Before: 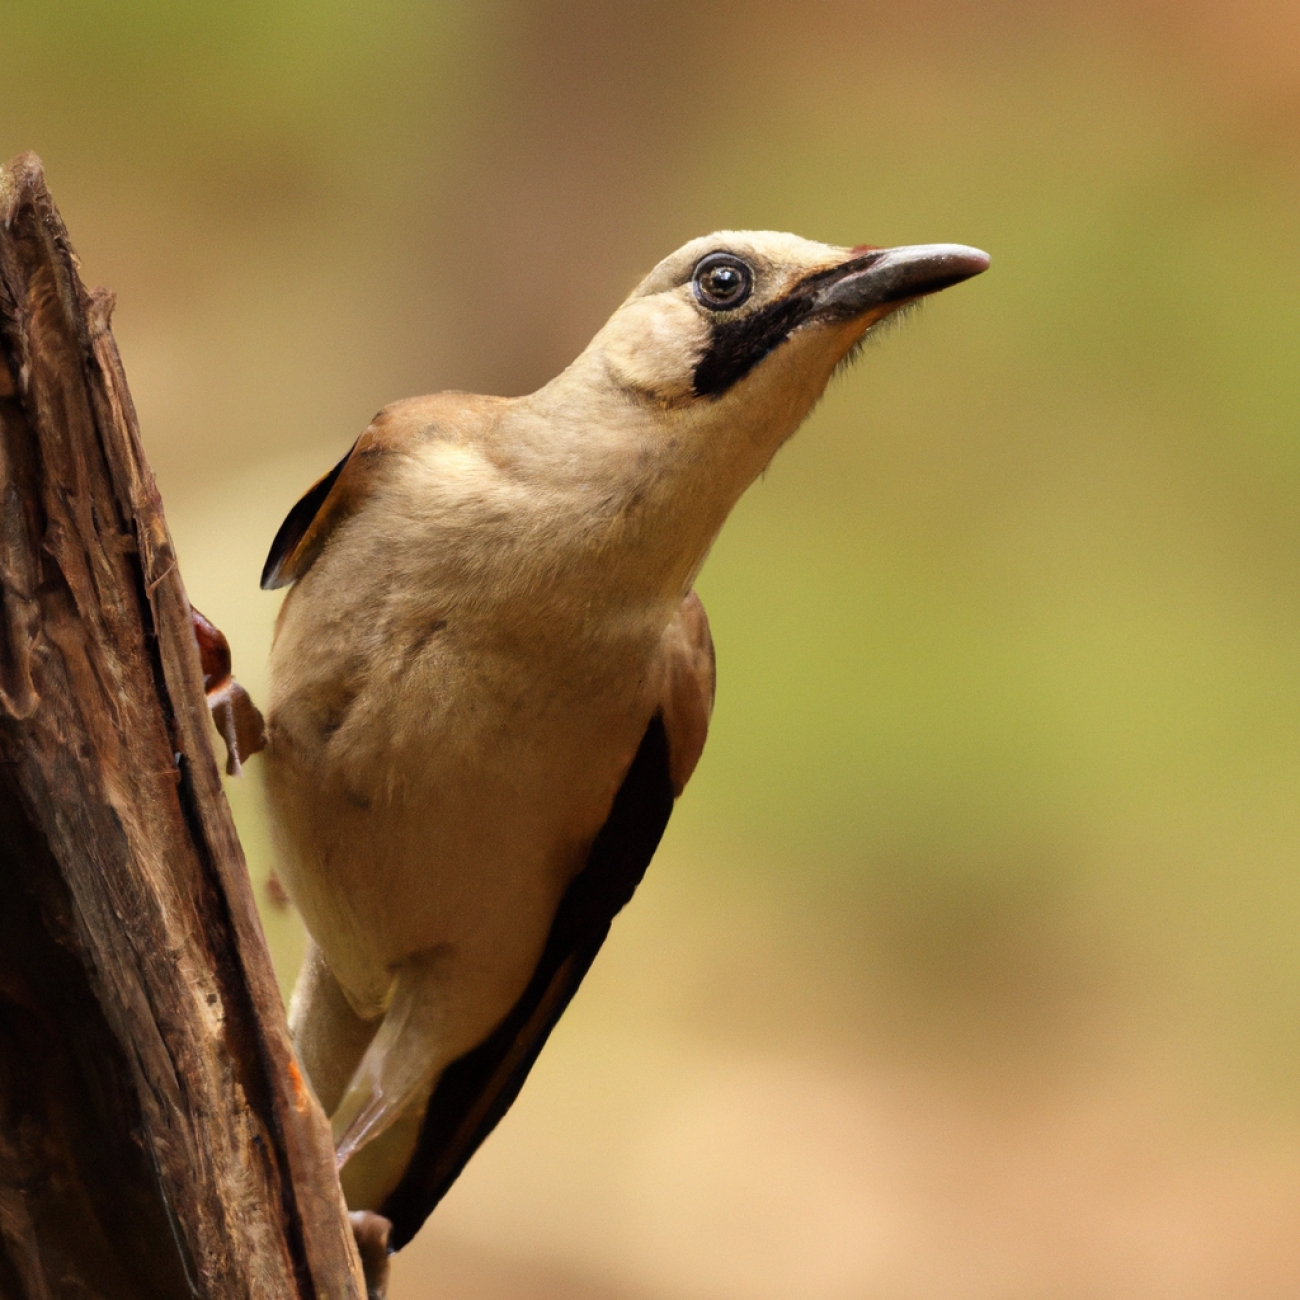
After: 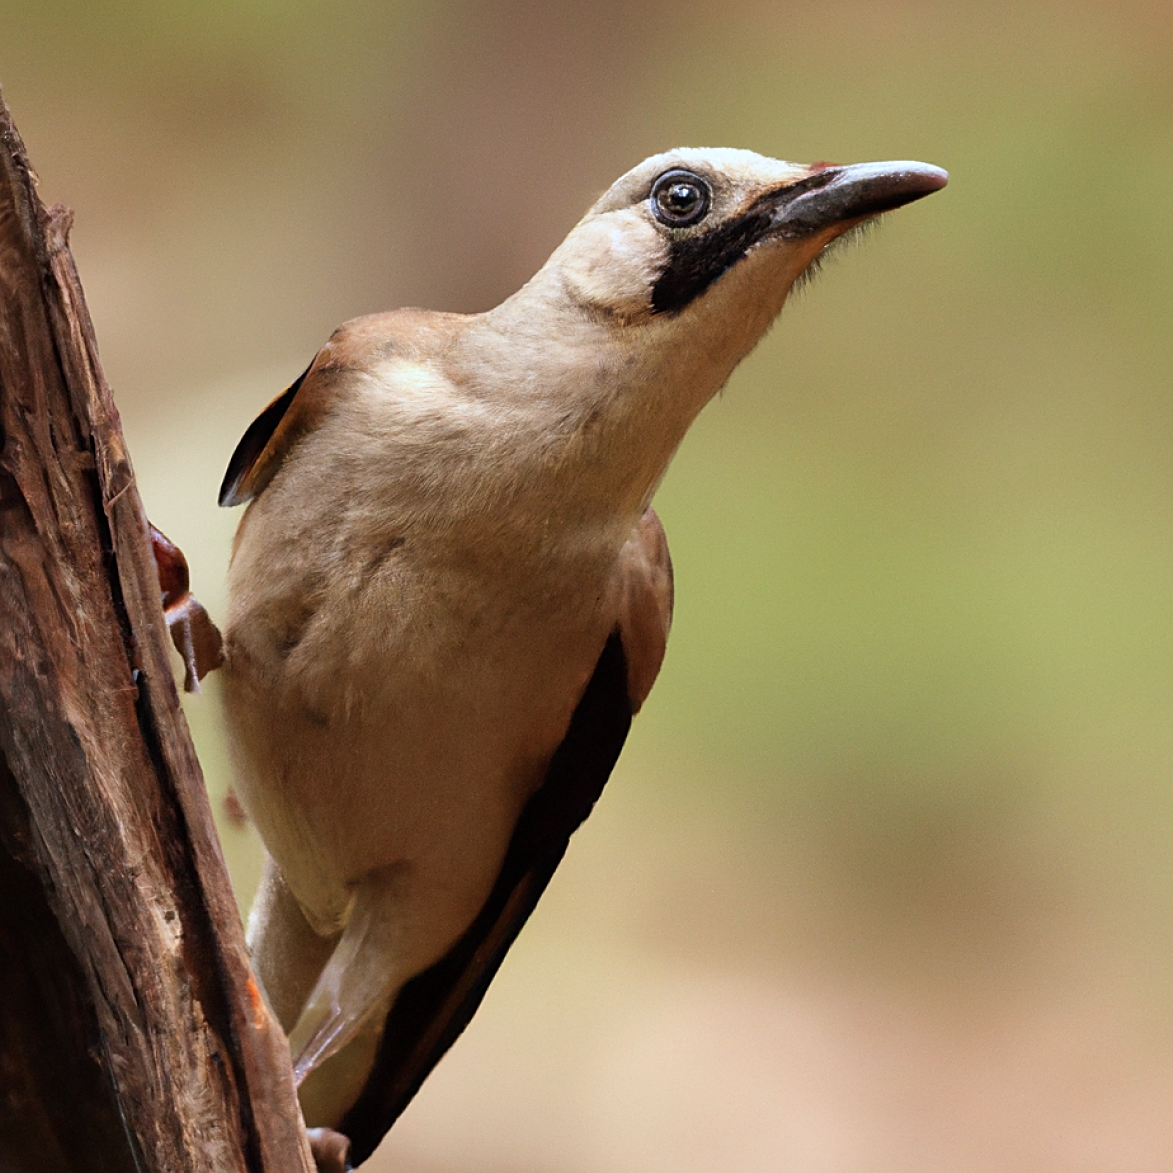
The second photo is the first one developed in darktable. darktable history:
sharpen: on, module defaults
color correction: highlights a* -2.24, highlights b* -18.1
crop: left 3.305%, top 6.436%, right 6.389%, bottom 3.258%
